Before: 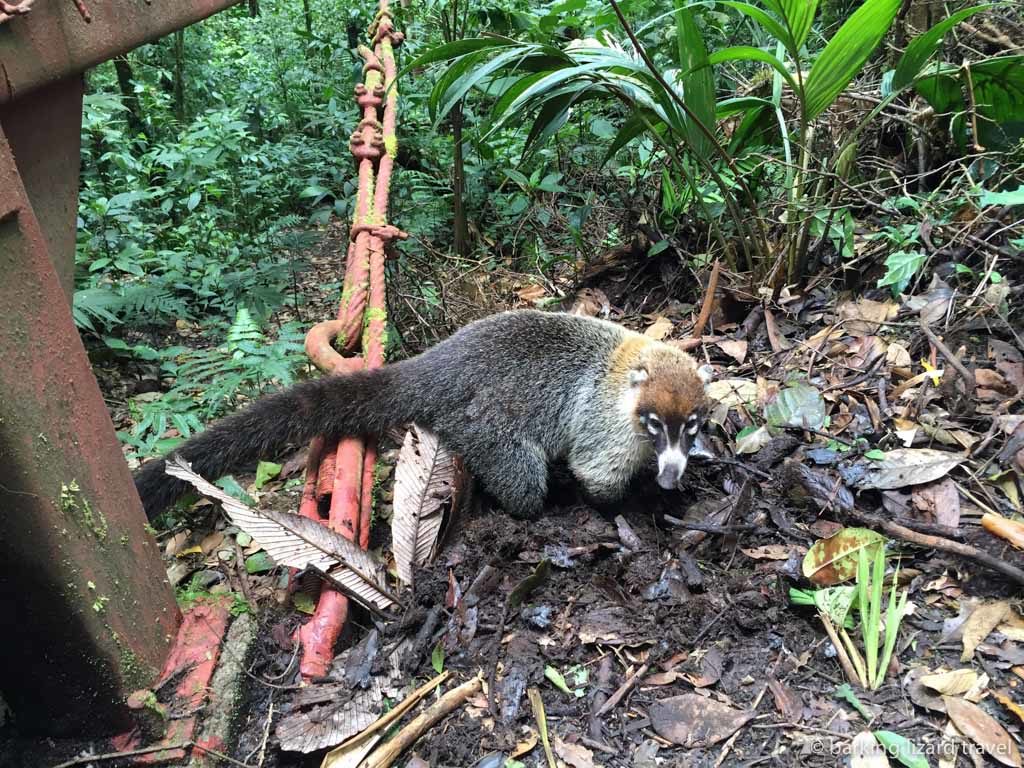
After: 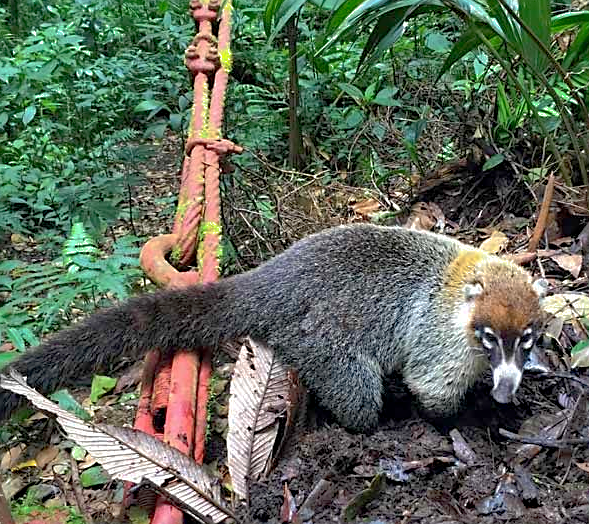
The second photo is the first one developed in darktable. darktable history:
crop: left 16.183%, top 11.227%, right 26.279%, bottom 20.47%
shadows and highlights: highlights color adjustment 88.99%
exposure: black level correction 0.002, compensate highlight preservation false
haze removal: compatibility mode true, adaptive false
sharpen: on, module defaults
color correction: highlights b* -0.022, saturation 1.1
